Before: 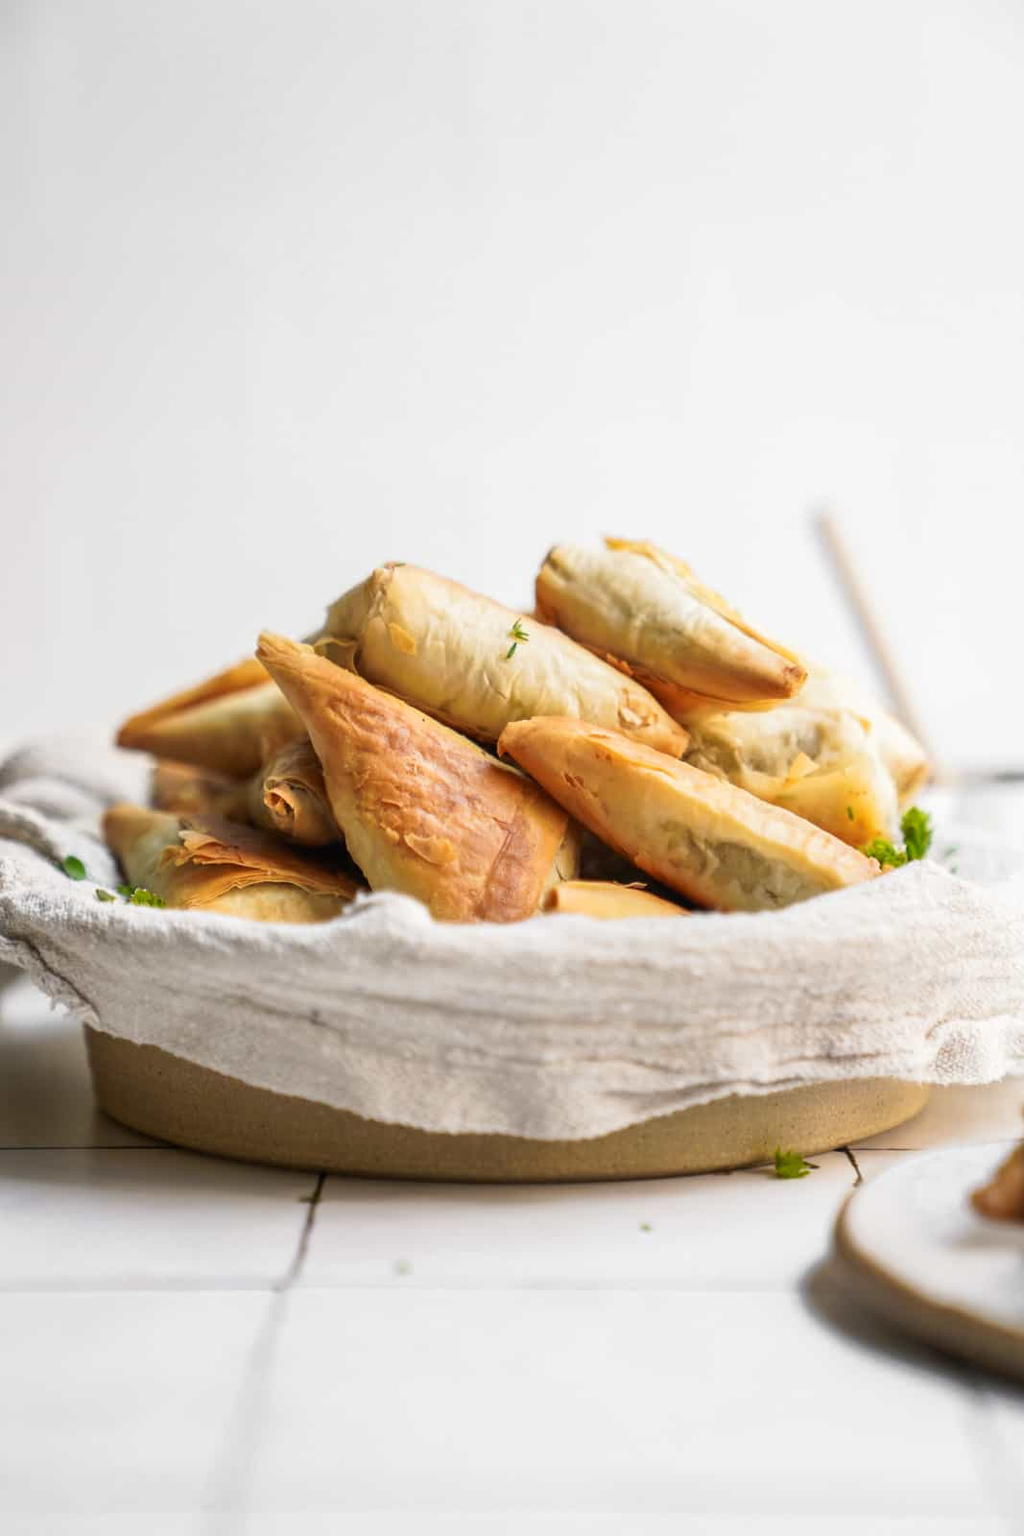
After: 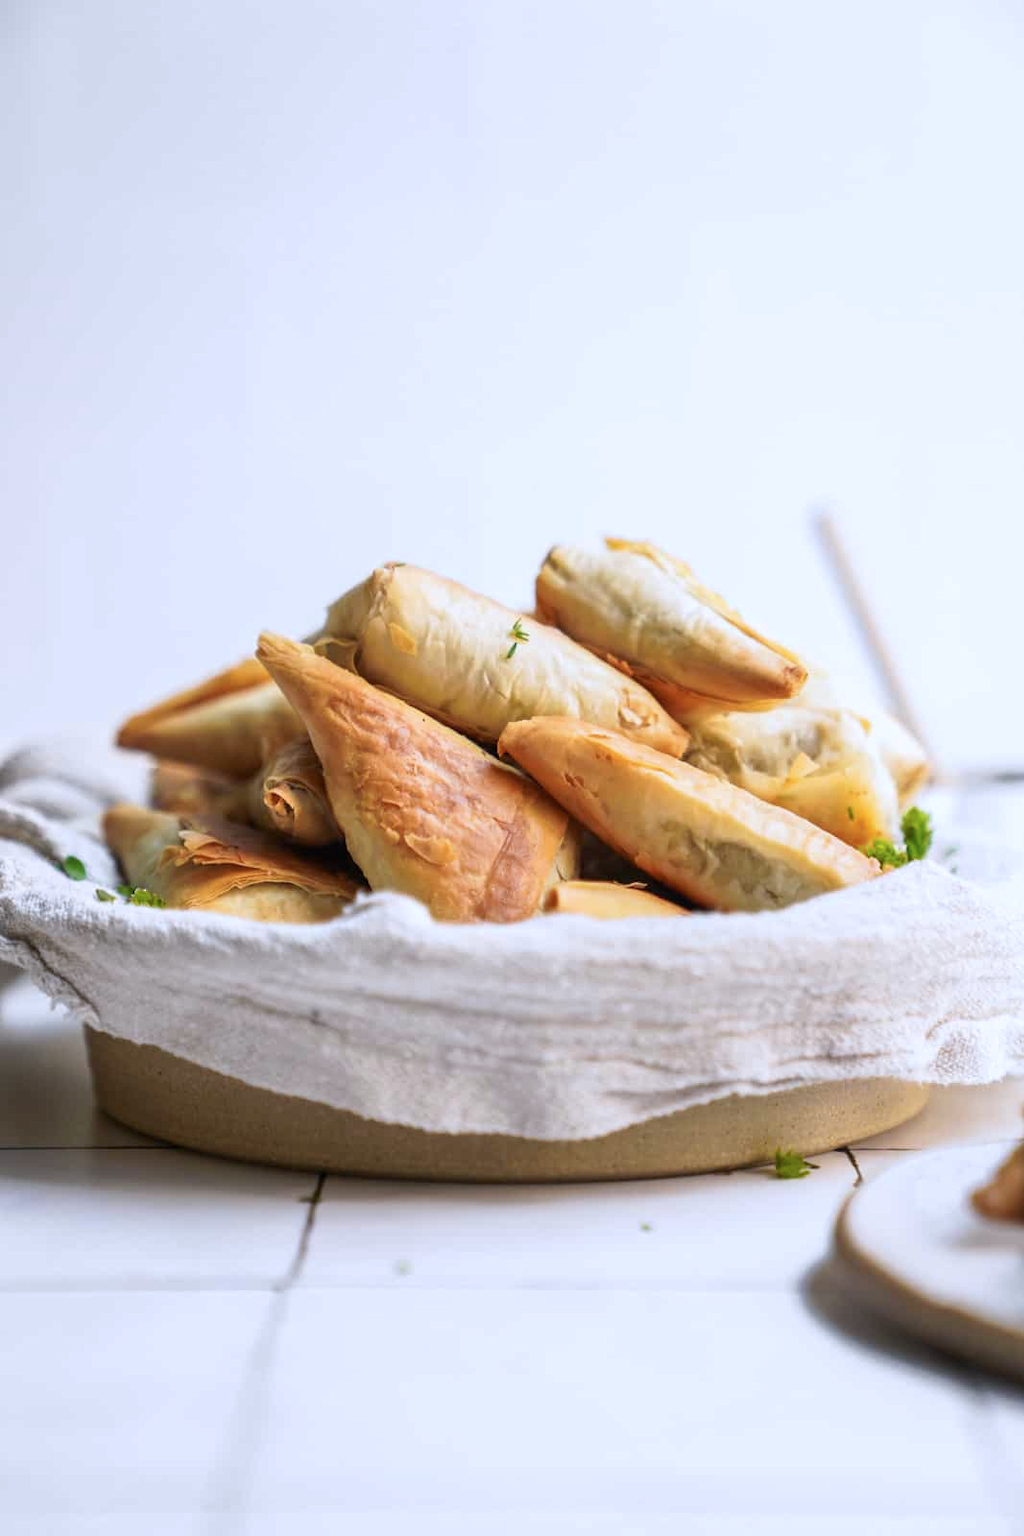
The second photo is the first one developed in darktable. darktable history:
color calibration: illuminant as shot in camera, x 0.366, y 0.378, temperature 4430.93 K
